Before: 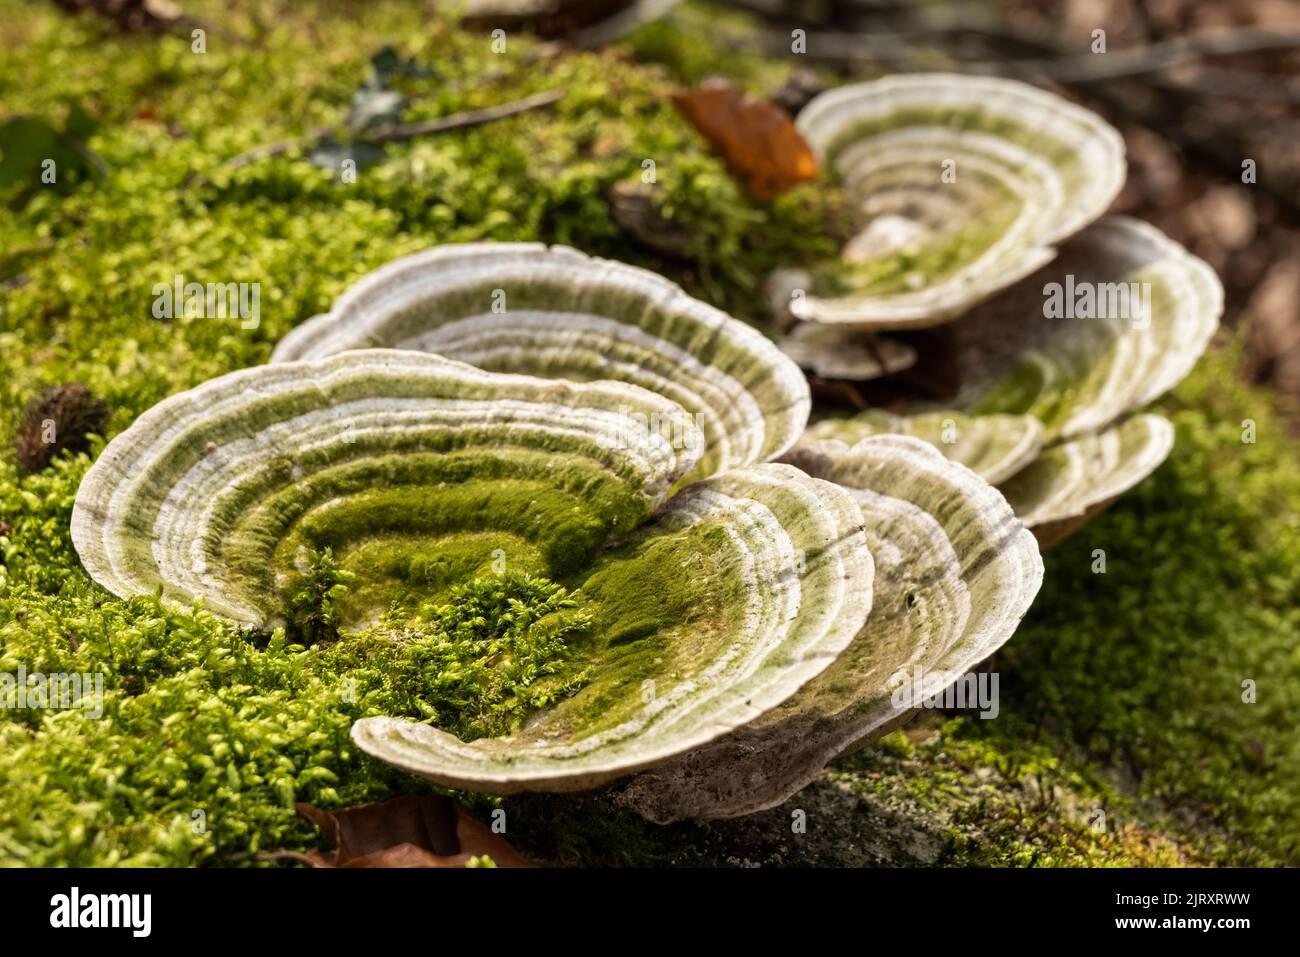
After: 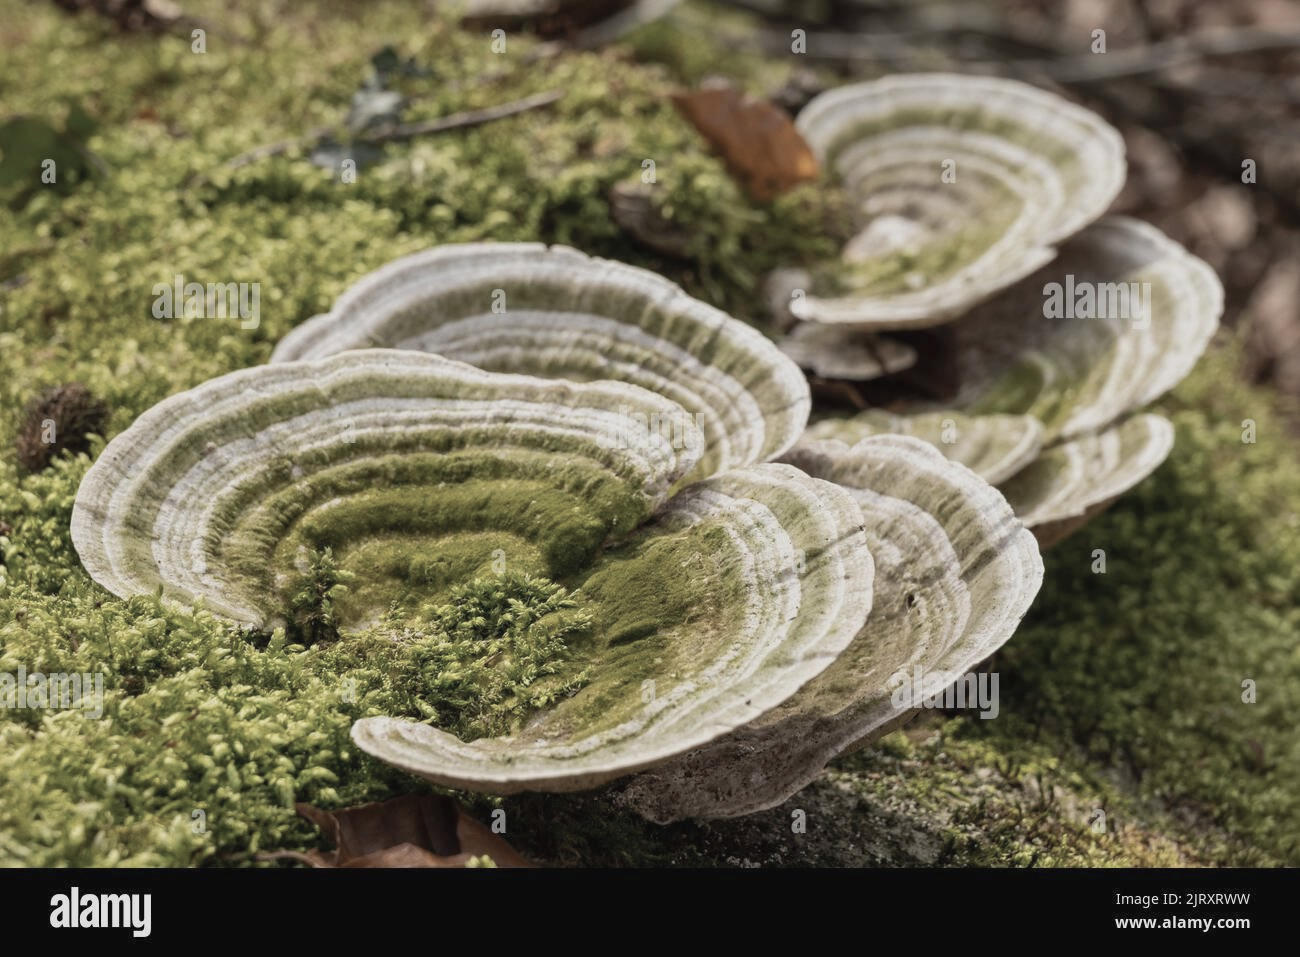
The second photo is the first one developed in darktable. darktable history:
contrast brightness saturation: contrast -0.05, saturation -0.41
color balance: contrast -15%
